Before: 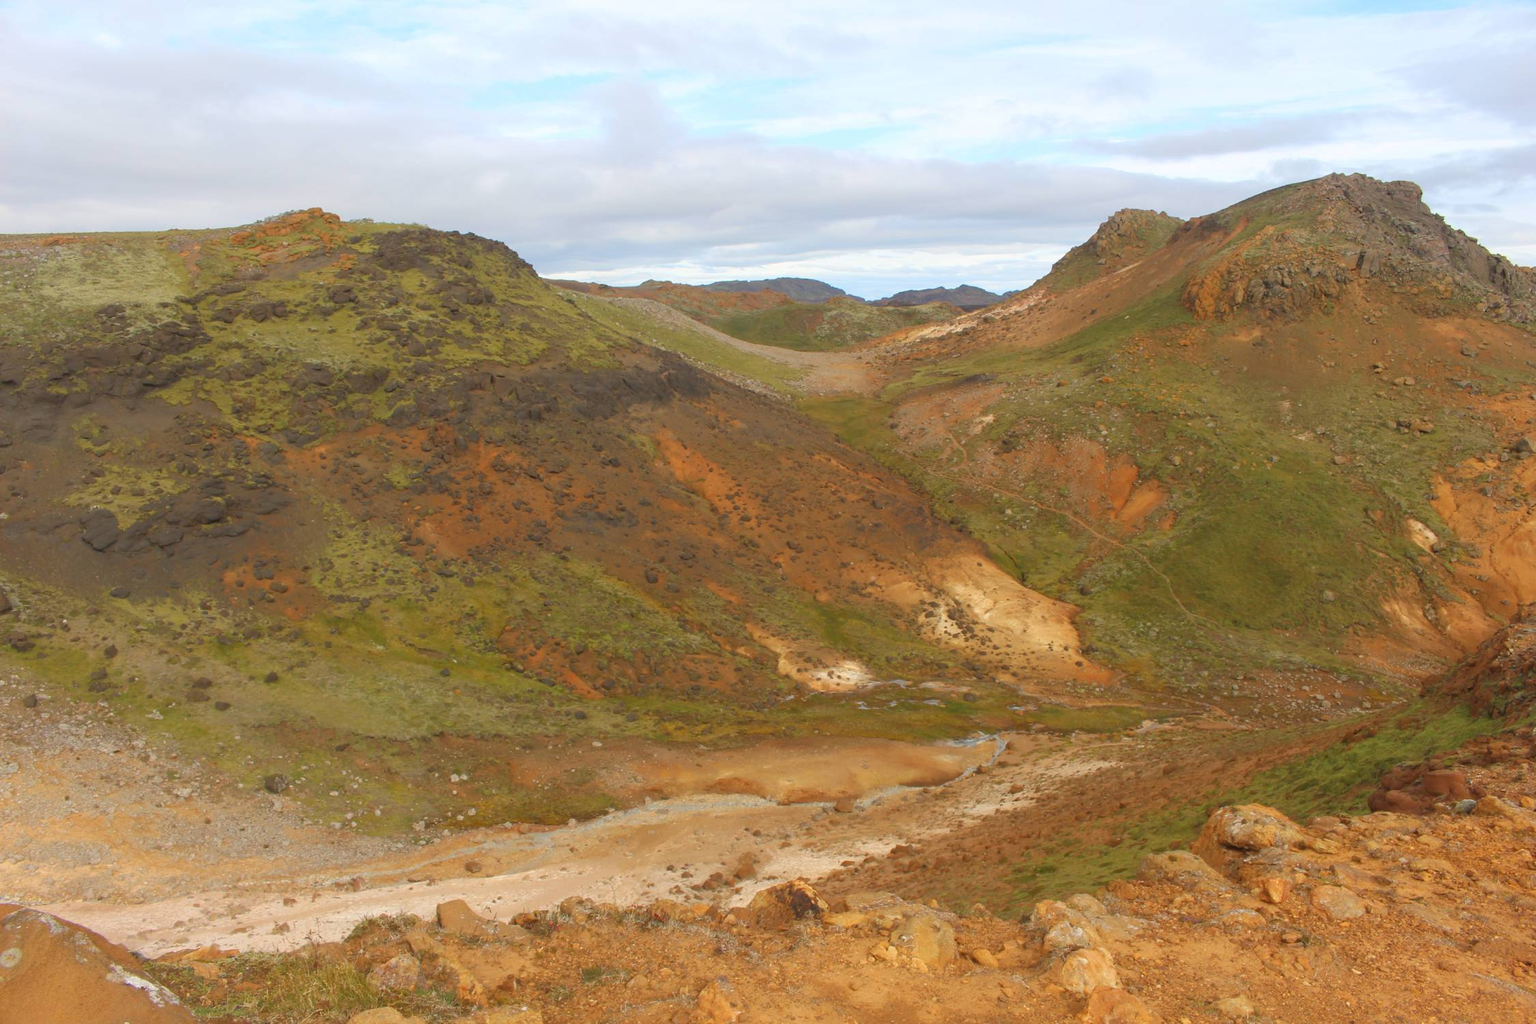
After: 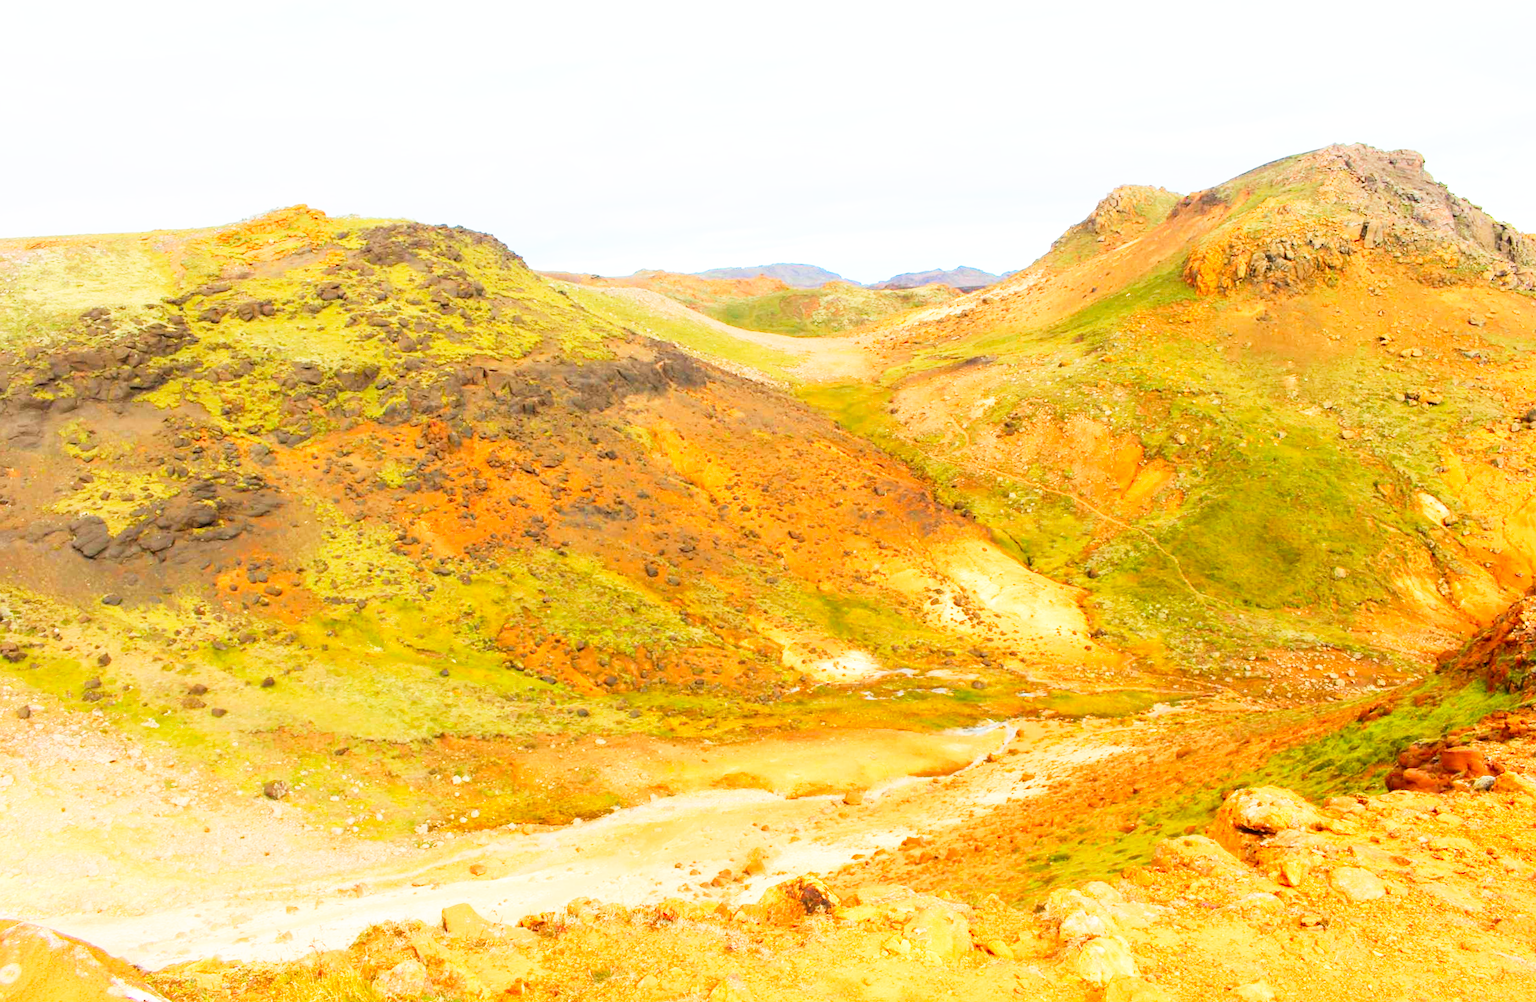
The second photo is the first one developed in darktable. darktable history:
tone curve: curves: ch0 [(0, 0) (0.004, 0.001) (0.133, 0.151) (0.325, 0.399) (0.475, 0.579) (0.832, 0.902) (1, 1)], color space Lab, linked channels, preserve colors none
contrast brightness saturation: contrast 0.13, brightness -0.05, saturation 0.16
base curve: curves: ch0 [(0, 0) (0.007, 0.004) (0.027, 0.03) (0.046, 0.07) (0.207, 0.54) (0.442, 0.872) (0.673, 0.972) (1, 1)], preserve colors none
rotate and perspective: rotation -1.42°, crop left 0.016, crop right 0.984, crop top 0.035, crop bottom 0.965
